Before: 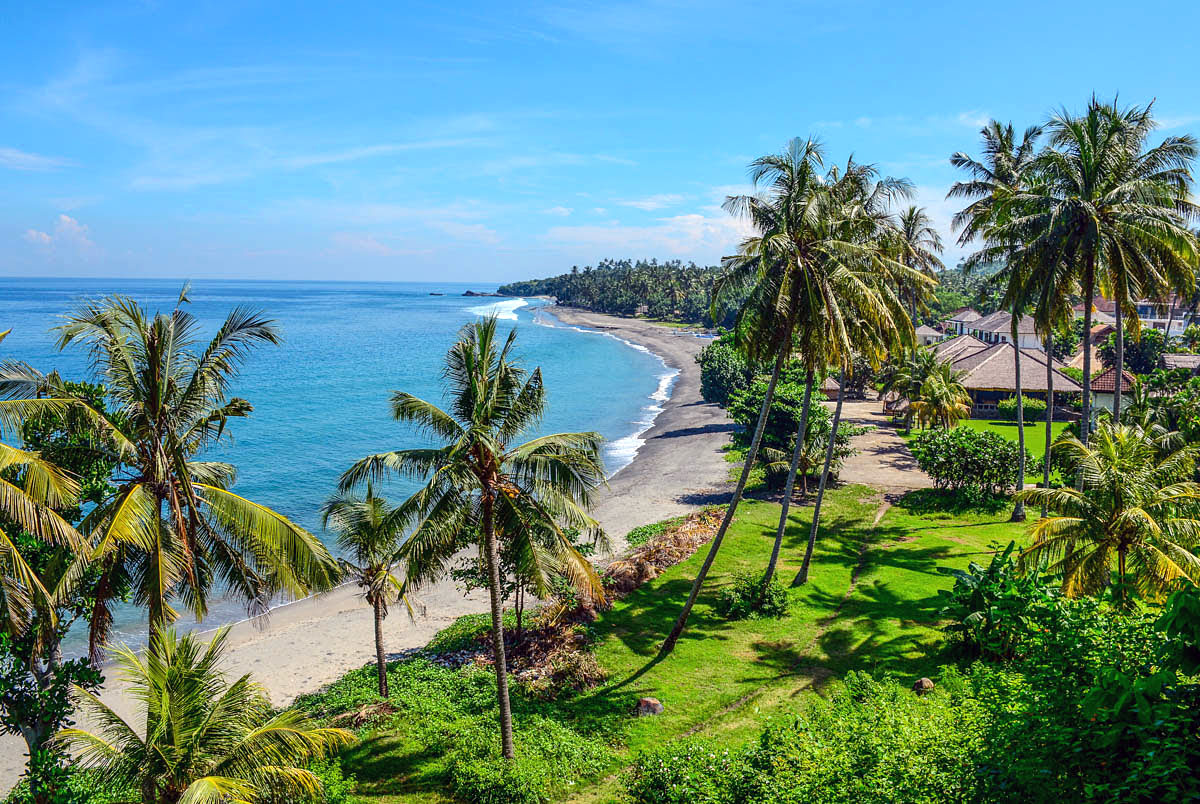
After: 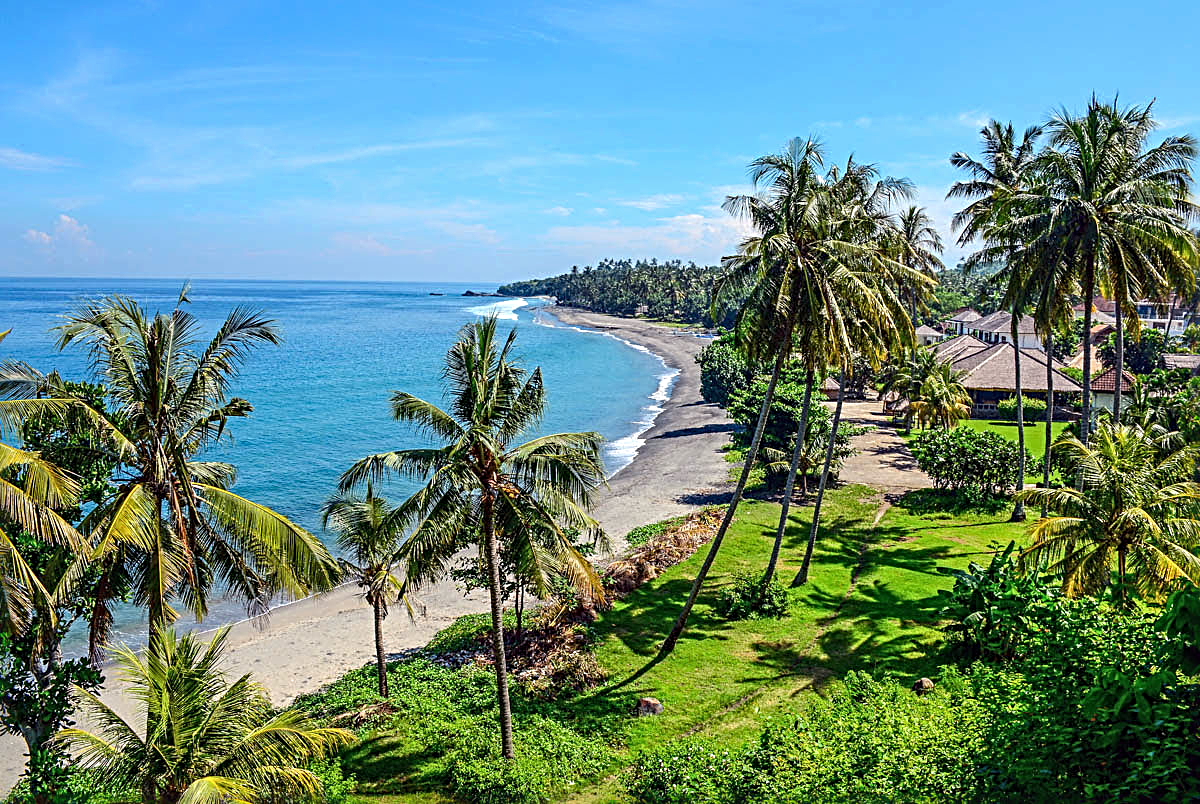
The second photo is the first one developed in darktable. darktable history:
sharpen: radius 3.99
tone equalizer: edges refinement/feathering 500, mask exposure compensation -1.57 EV, preserve details no
